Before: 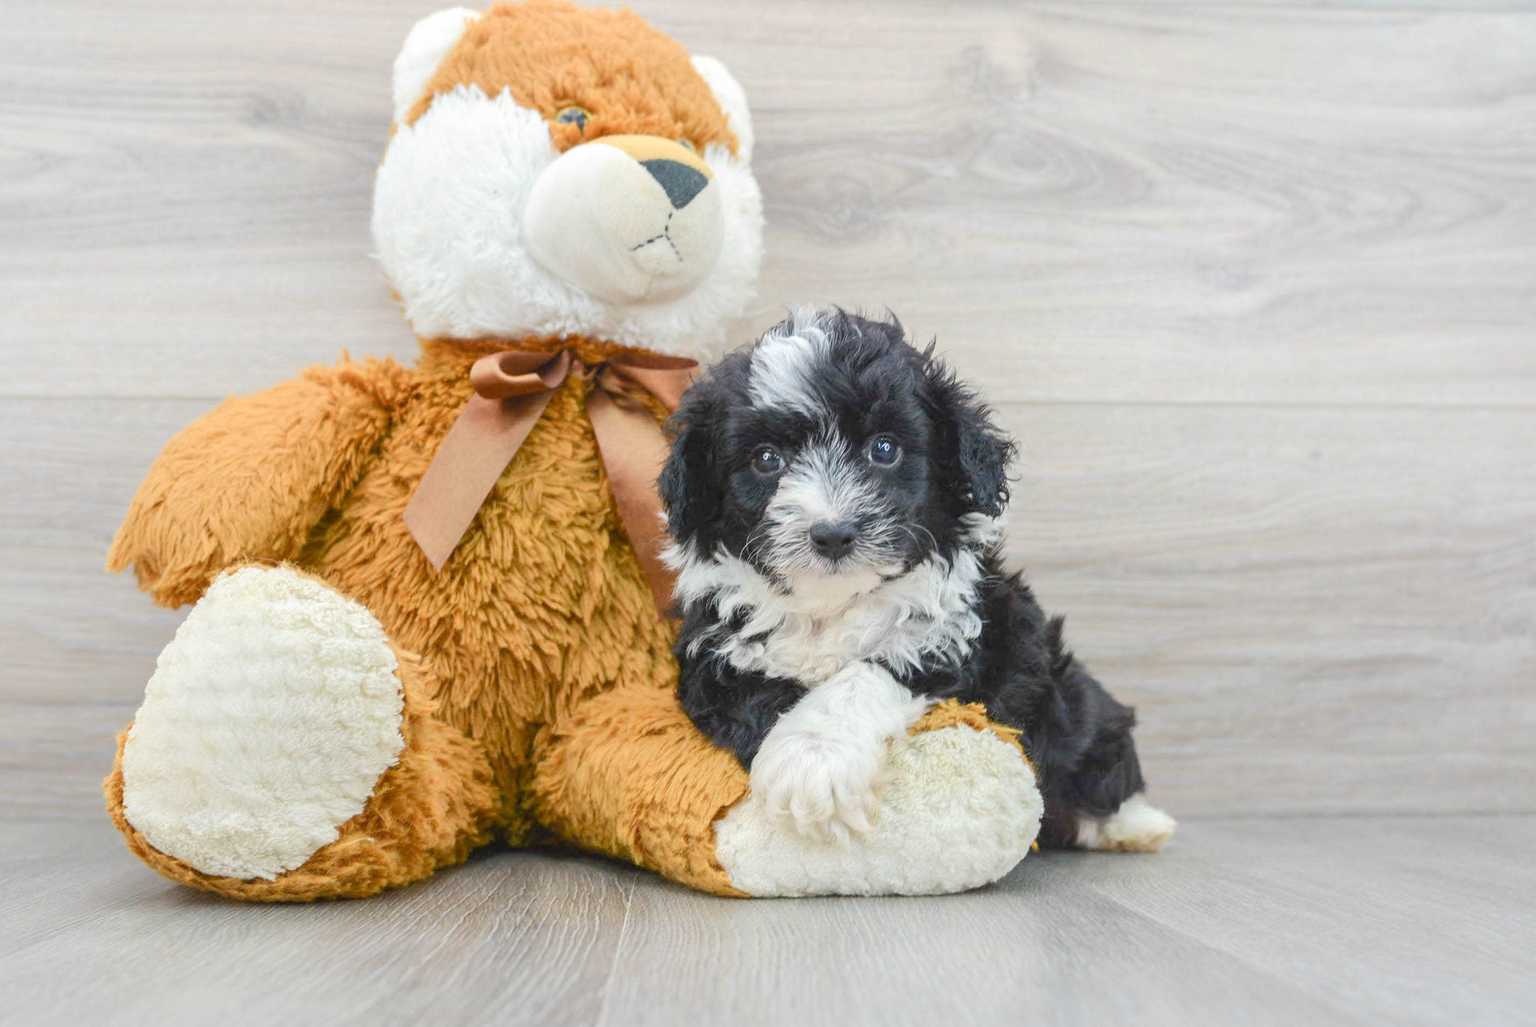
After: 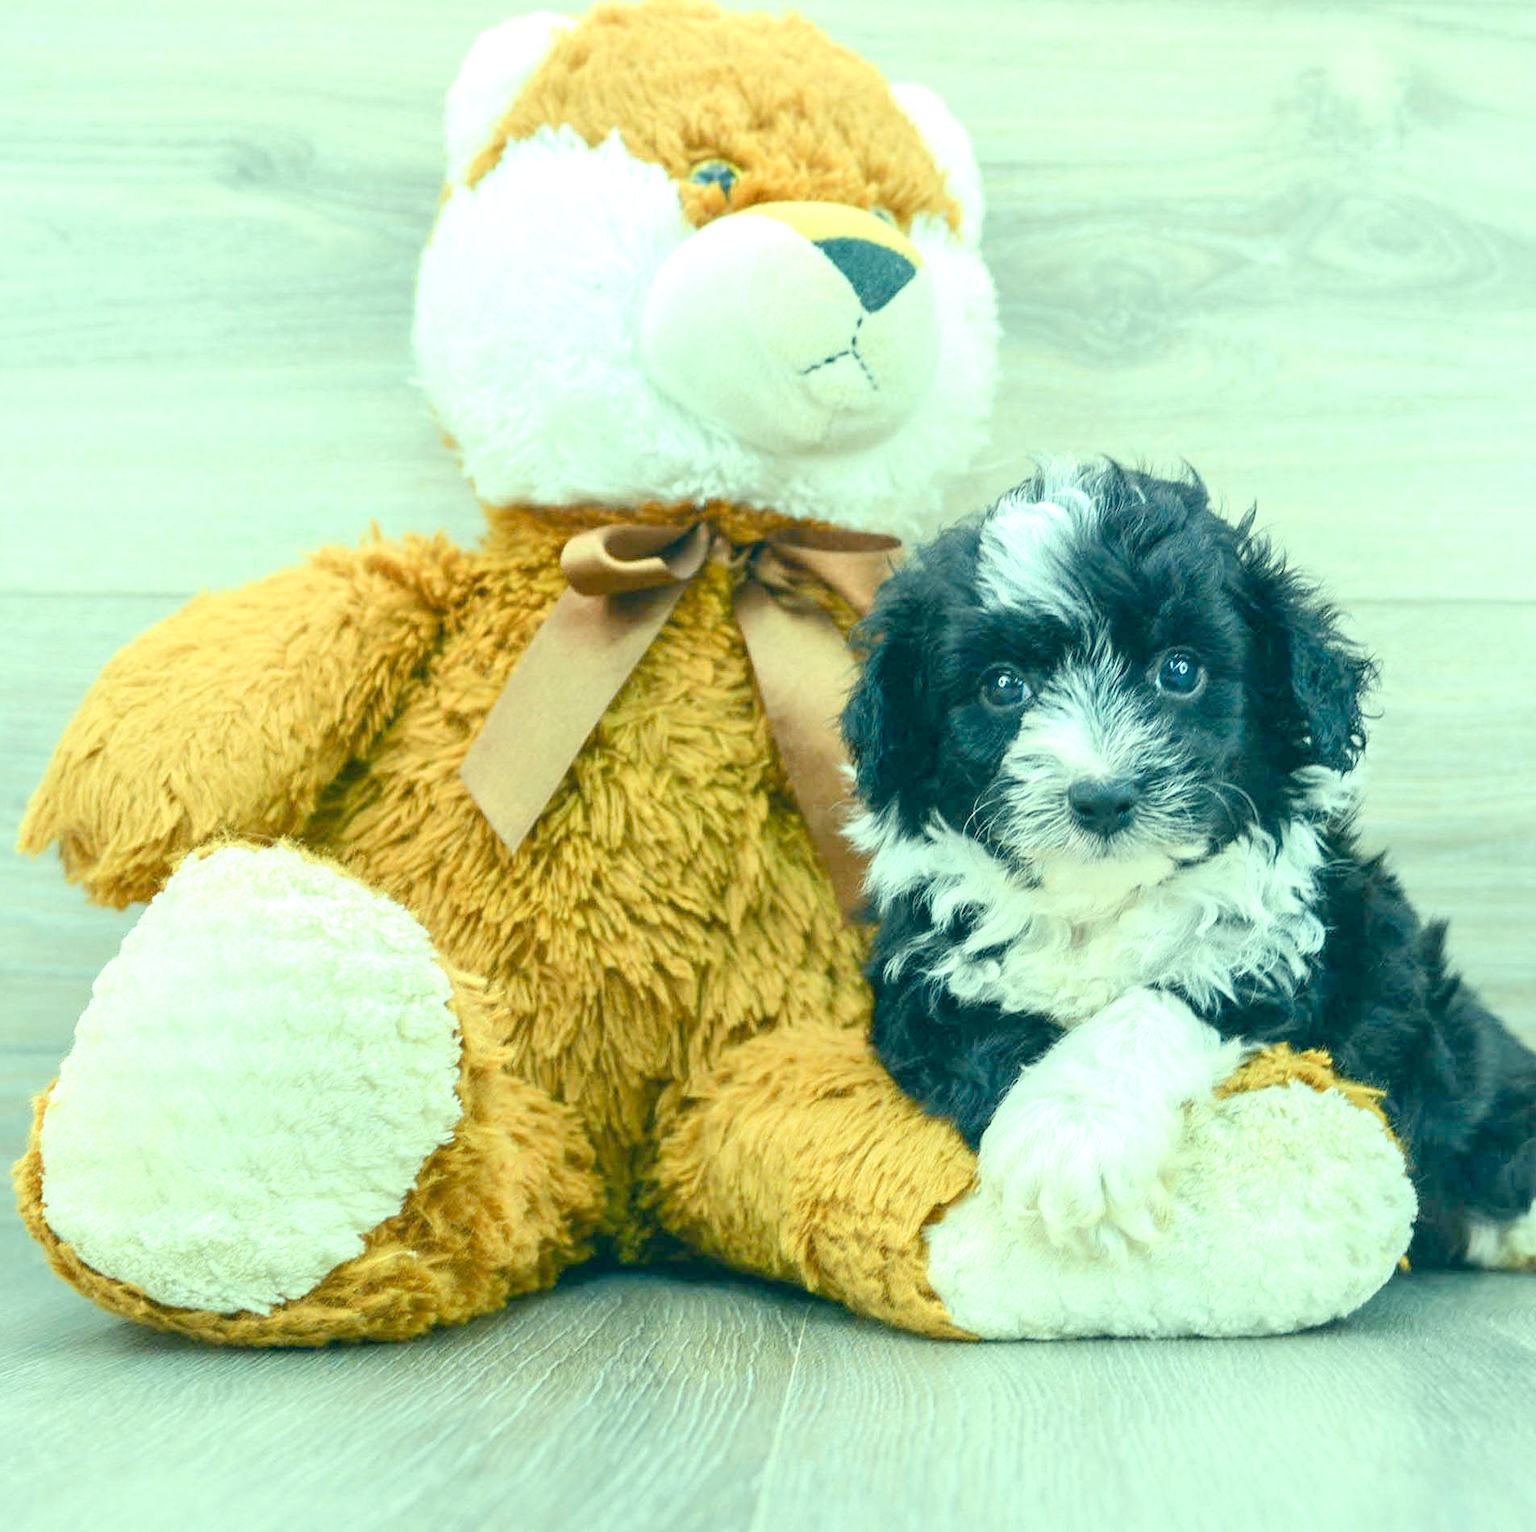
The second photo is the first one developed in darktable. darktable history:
color correction: highlights a* -19.86, highlights b* 9.8, shadows a* -20.21, shadows b* -11.07
crop and rotate: left 6.219%, right 26.812%
exposure: black level correction 0.001, exposure 0.499 EV, compensate exposure bias true, compensate highlight preservation false
